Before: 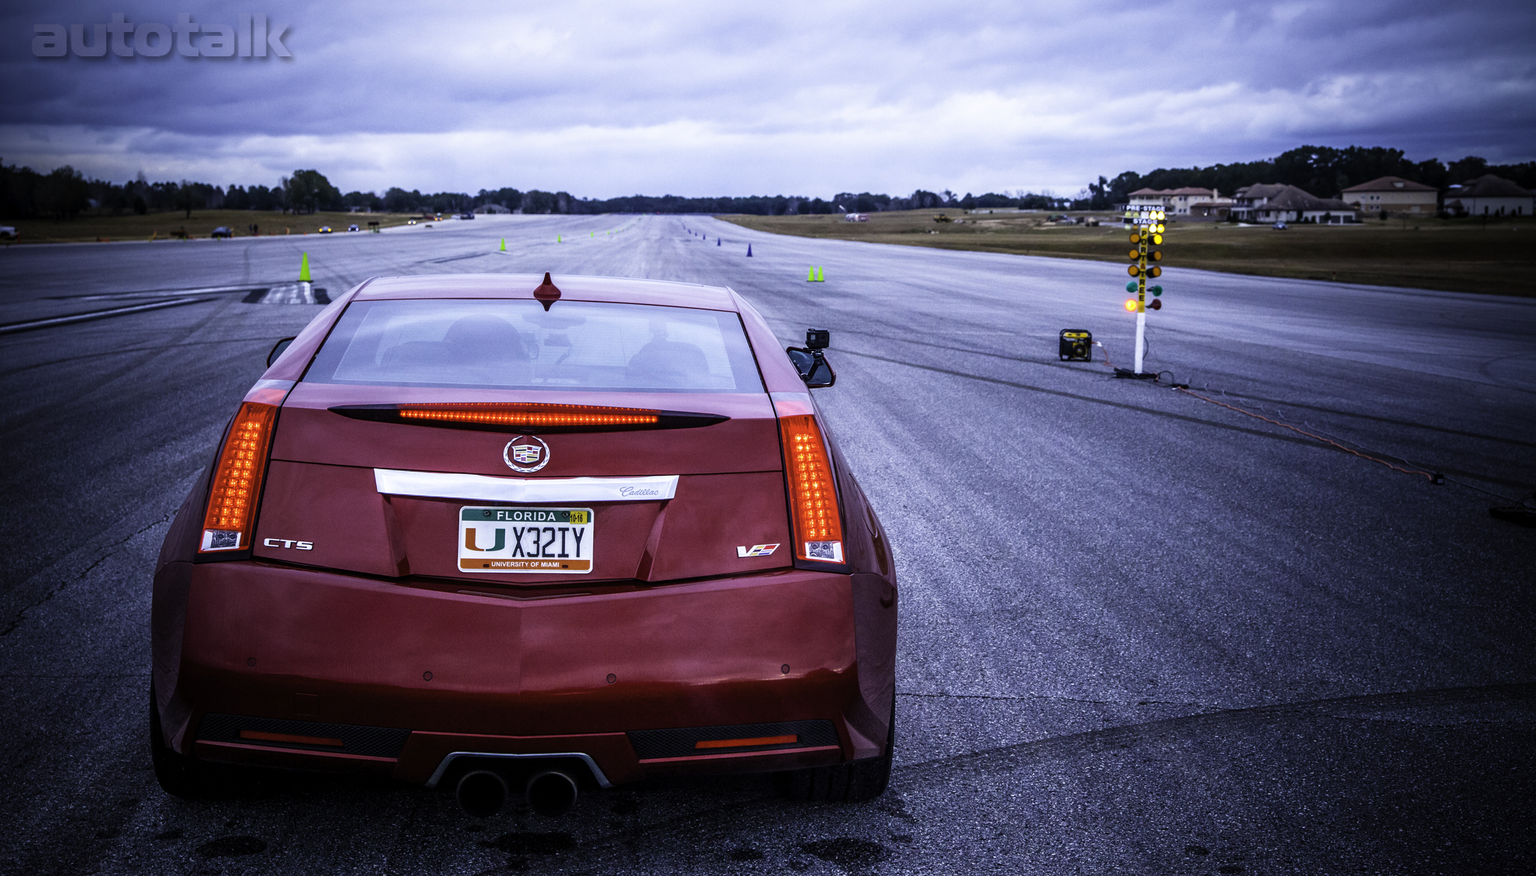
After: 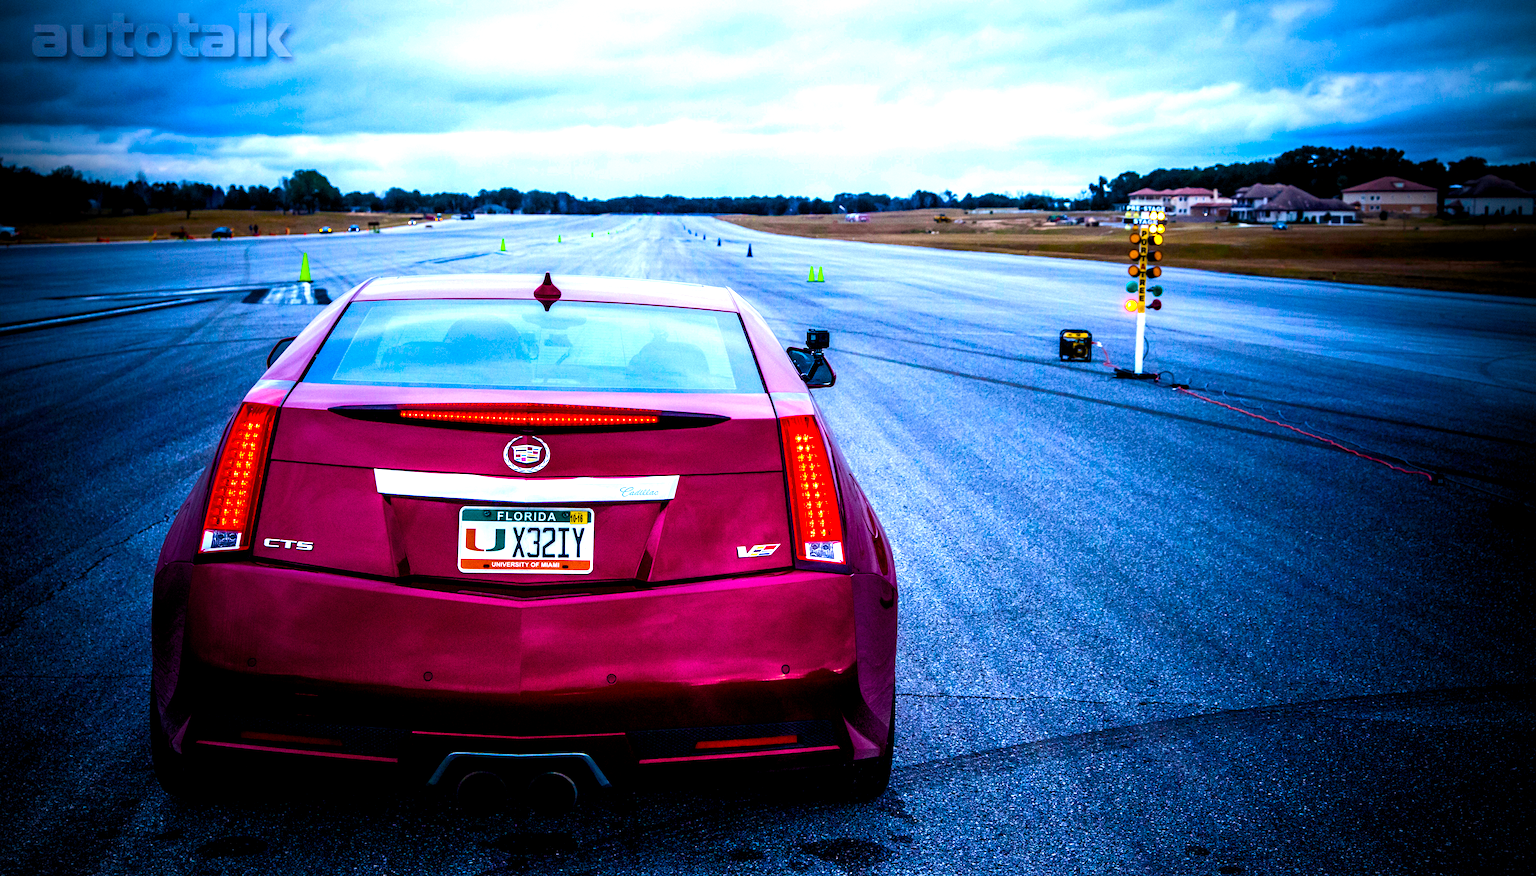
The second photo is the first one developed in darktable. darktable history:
vignetting: fall-off radius 60.94%, unbound false
color balance rgb: global offset › luminance -0.489%, perceptual saturation grading › global saturation 27.195%, perceptual saturation grading › highlights -28.102%, perceptual saturation grading › mid-tones 15.553%, perceptual saturation grading › shadows 33.377%, perceptual brilliance grading › highlights 19.352%, perceptual brilliance grading › mid-tones 20.997%, perceptual brilliance grading › shadows -19.646%, global vibrance 50.81%
